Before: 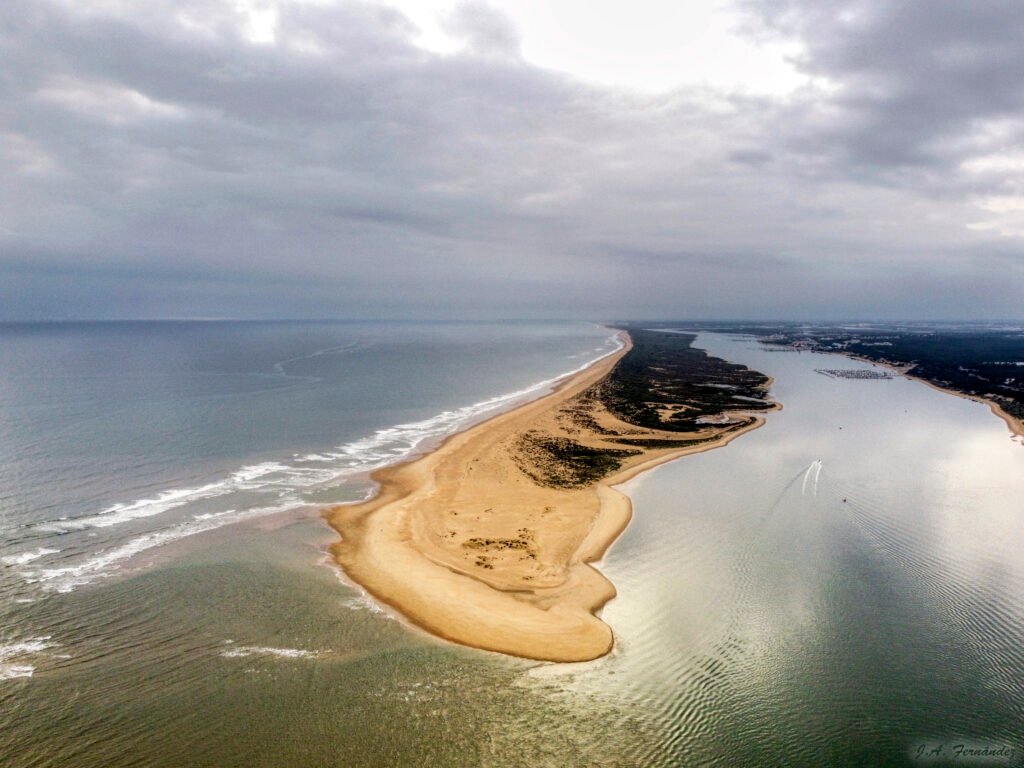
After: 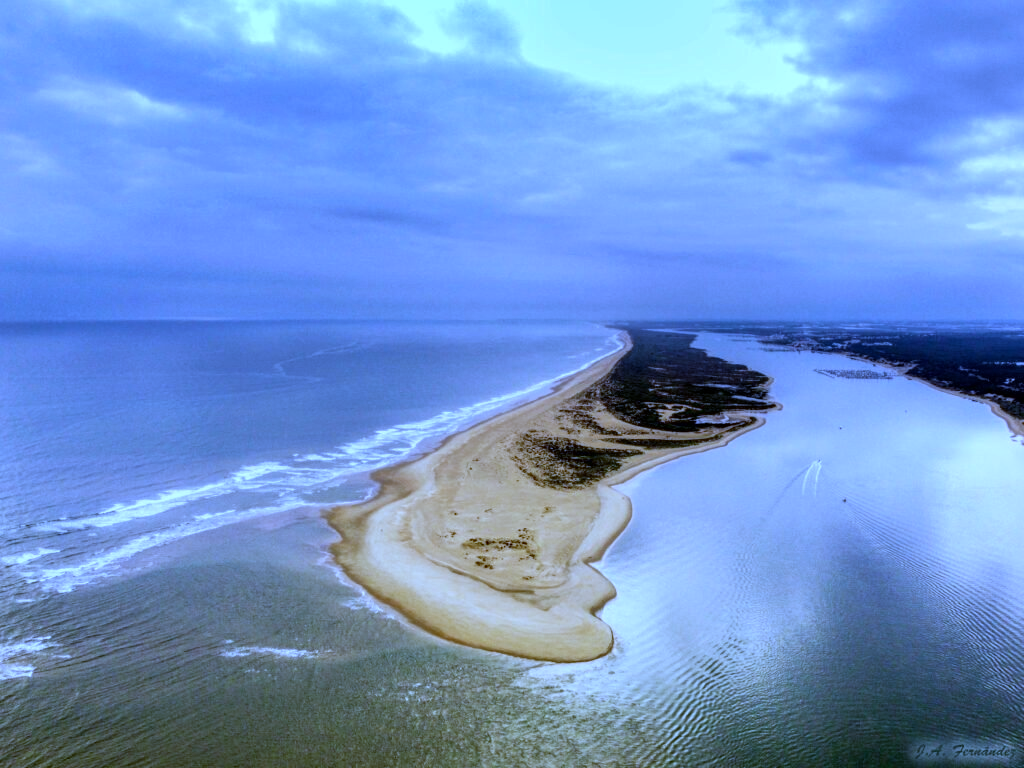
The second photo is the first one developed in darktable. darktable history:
shadows and highlights: radius 133.83, soften with gaussian
white balance: red 0.766, blue 1.537
